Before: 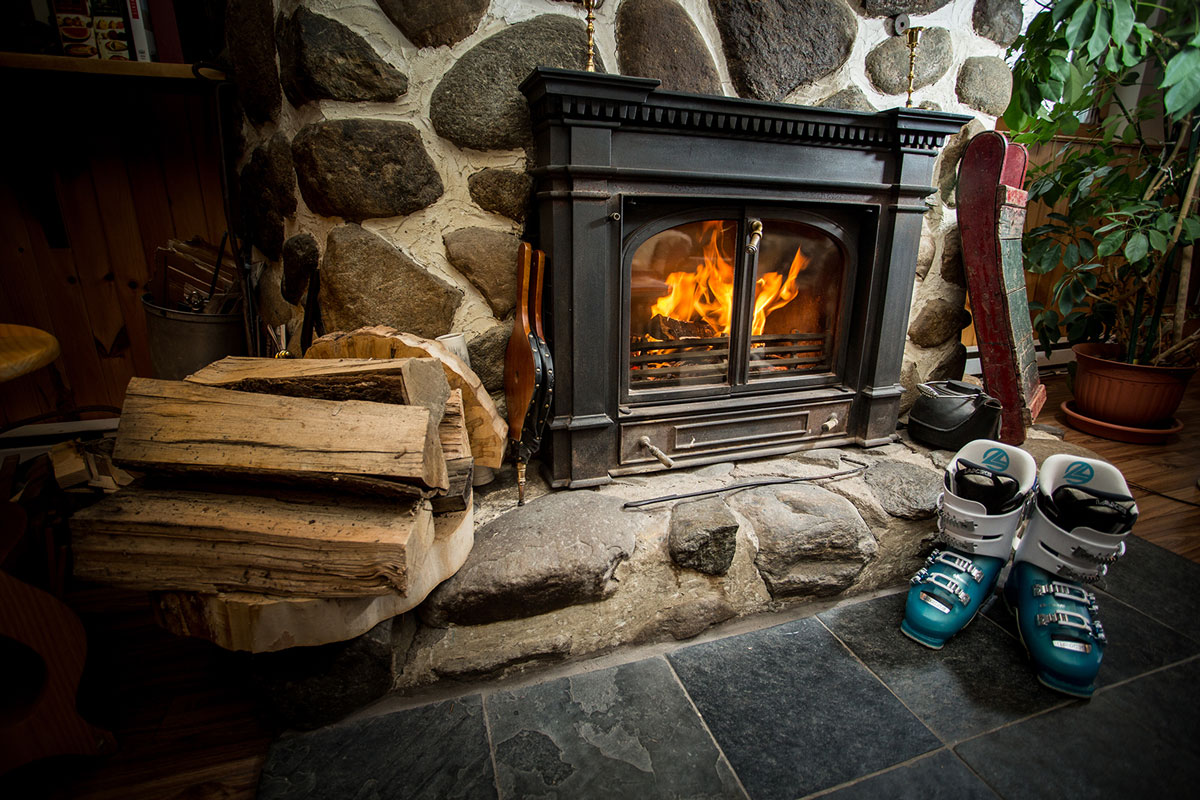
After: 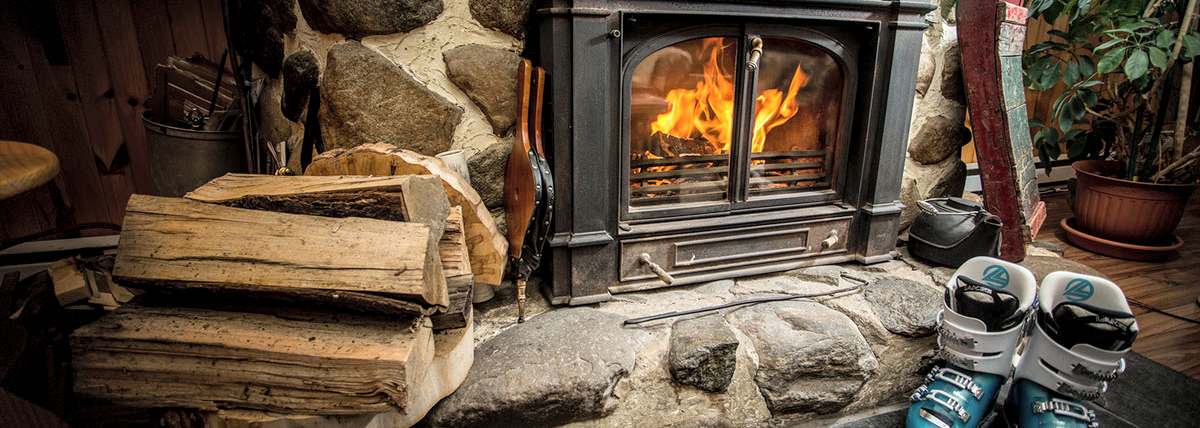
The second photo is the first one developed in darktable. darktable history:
local contrast: detail 130%
vignetting: fall-off start 91%, fall-off radius 39.39%, brightness -0.182, saturation -0.3, width/height ratio 1.219, shape 1.3, dithering 8-bit output, unbound false
contrast brightness saturation: brightness 0.13
crop and rotate: top 23.043%, bottom 23.437%
